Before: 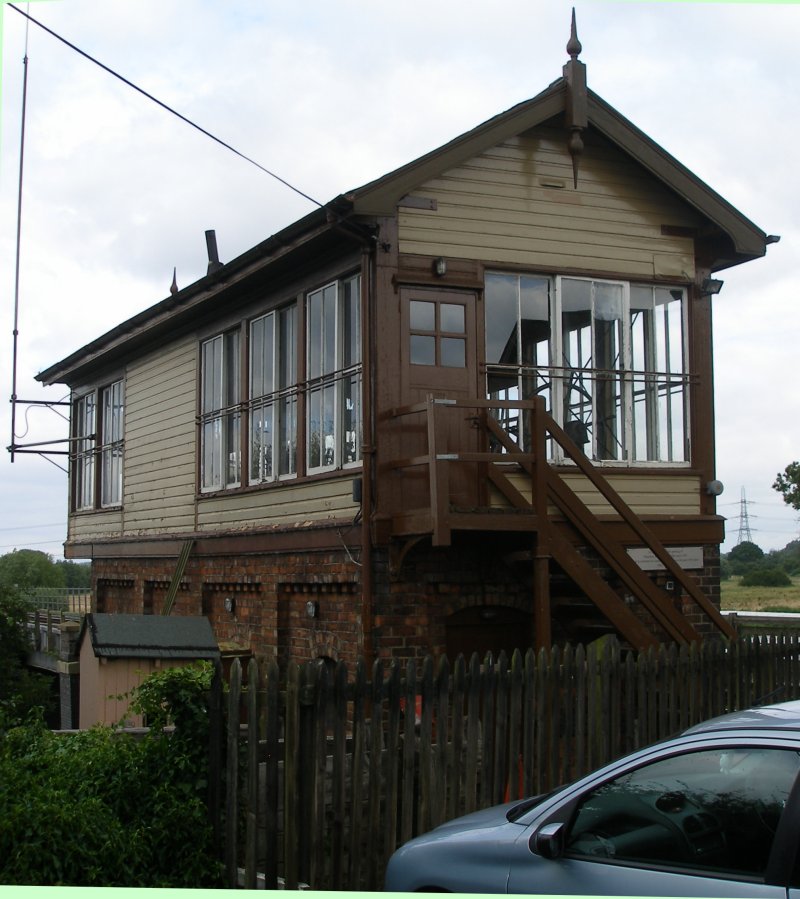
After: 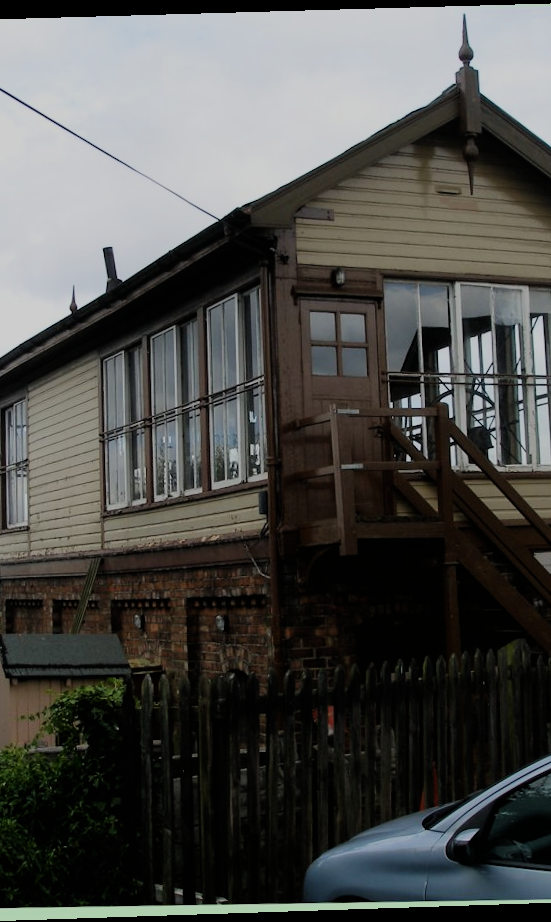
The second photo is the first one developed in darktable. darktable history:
rotate and perspective: rotation -1.77°, lens shift (horizontal) 0.004, automatic cropping off
filmic rgb: black relative exposure -6.98 EV, white relative exposure 5.63 EV, hardness 2.86
crop and rotate: left 13.342%, right 19.991%
